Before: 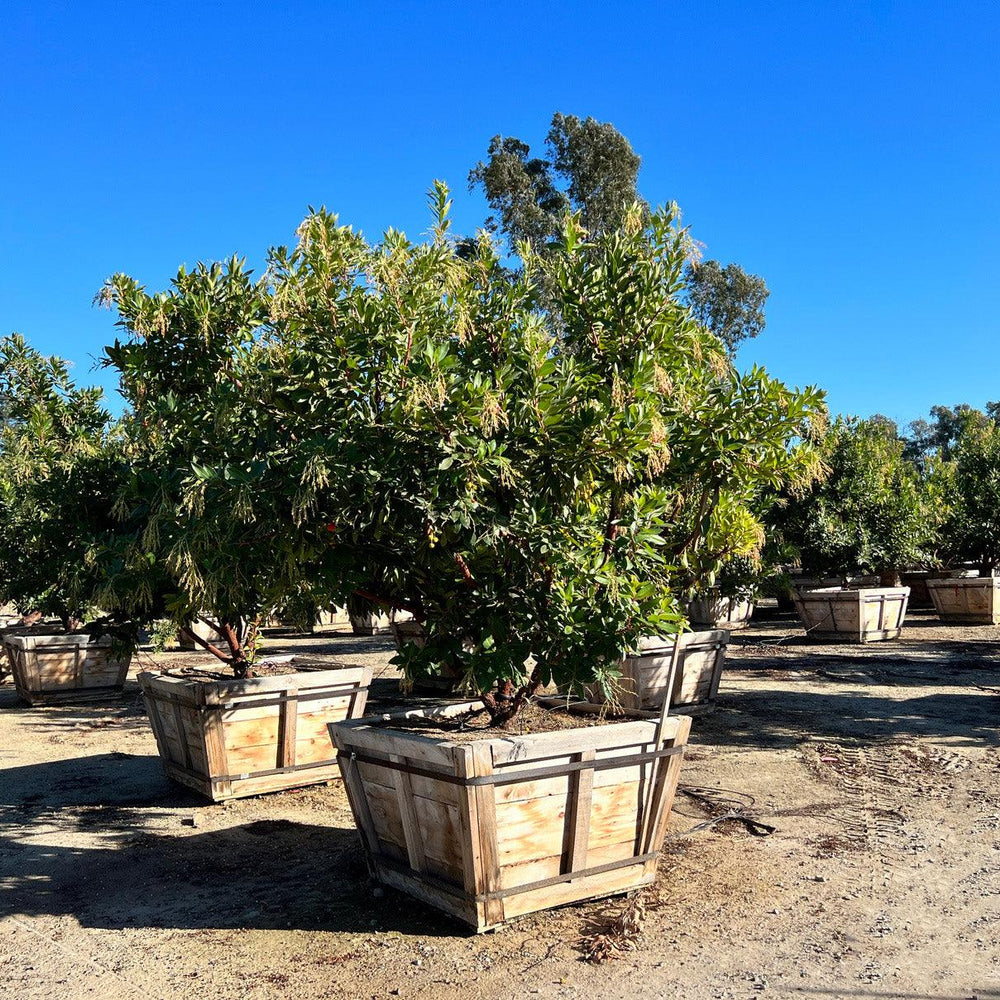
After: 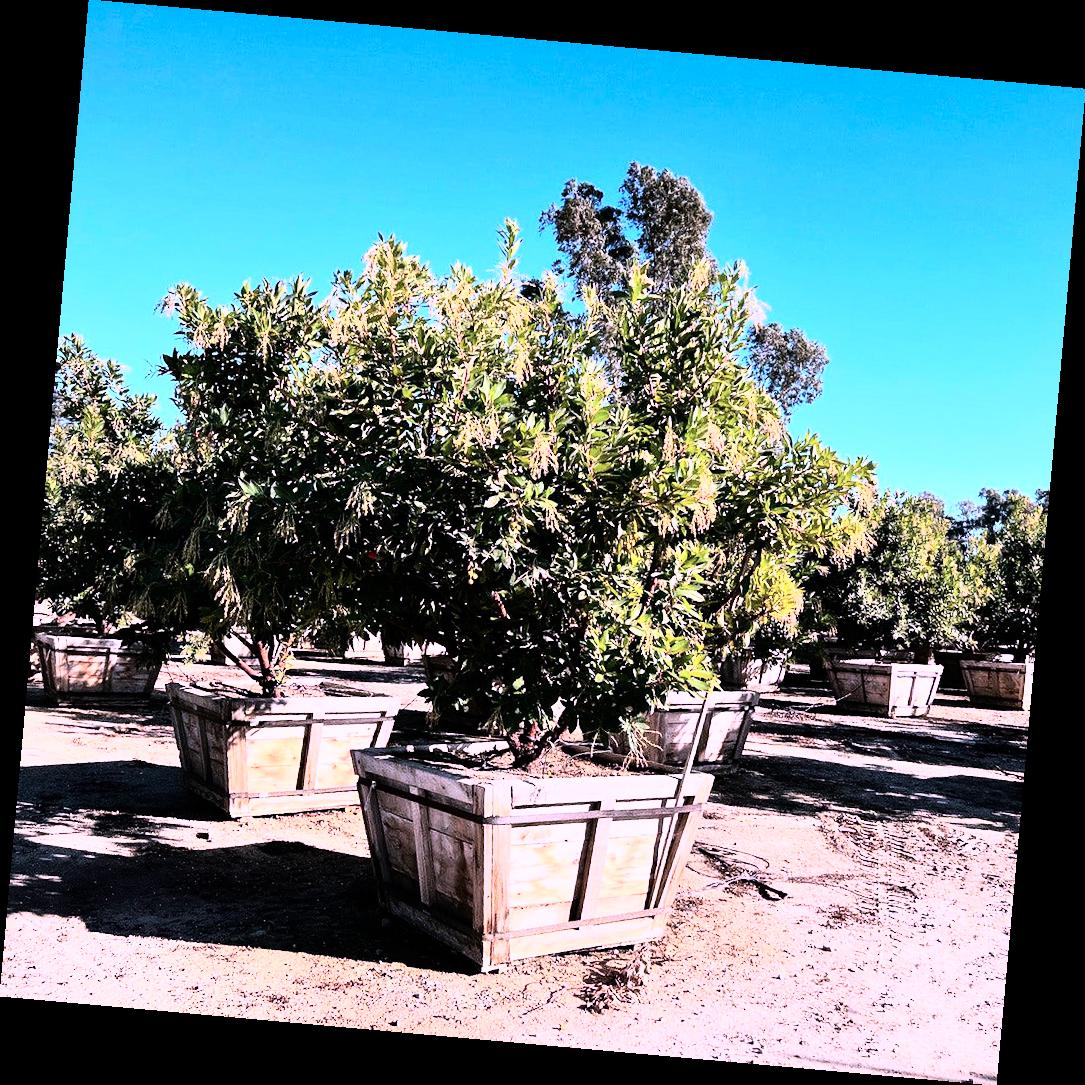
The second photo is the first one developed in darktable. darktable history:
rgb curve: curves: ch0 [(0, 0) (0.21, 0.15) (0.24, 0.21) (0.5, 0.75) (0.75, 0.96) (0.89, 0.99) (1, 1)]; ch1 [(0, 0.02) (0.21, 0.13) (0.25, 0.2) (0.5, 0.67) (0.75, 0.9) (0.89, 0.97) (1, 1)]; ch2 [(0, 0.02) (0.21, 0.13) (0.25, 0.2) (0.5, 0.67) (0.75, 0.9) (0.89, 0.97) (1, 1)], compensate middle gray true
color correction: highlights a* 15.46, highlights b* -20.56
rotate and perspective: rotation 5.12°, automatic cropping off
